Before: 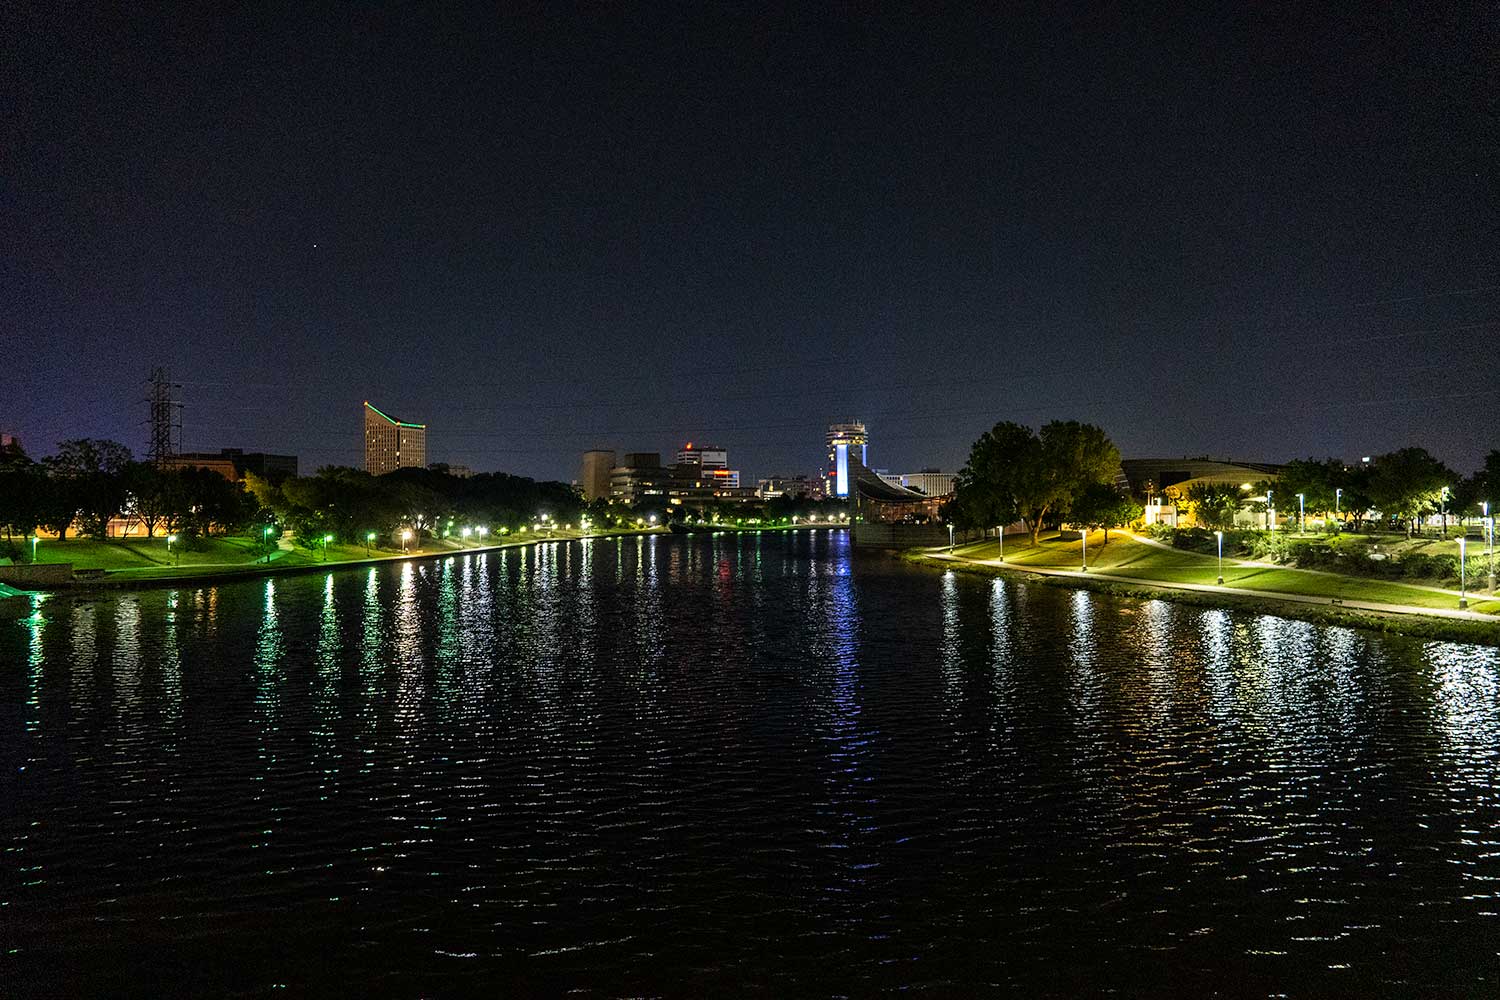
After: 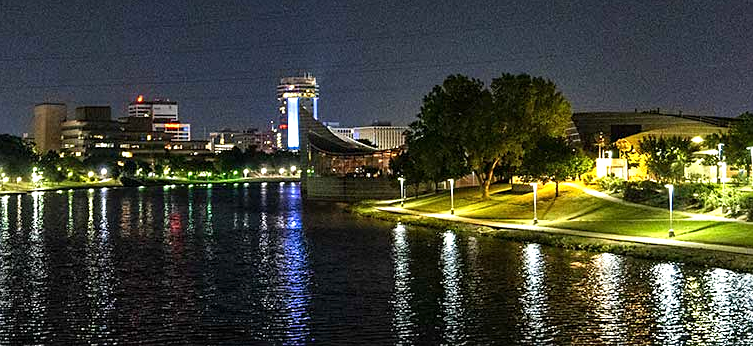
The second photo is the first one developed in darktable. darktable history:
sharpen: amount 0.2
crop: left 36.607%, top 34.735%, right 13.146%, bottom 30.611%
exposure: black level correction 0, exposure 0.7 EV, compensate highlight preservation false
